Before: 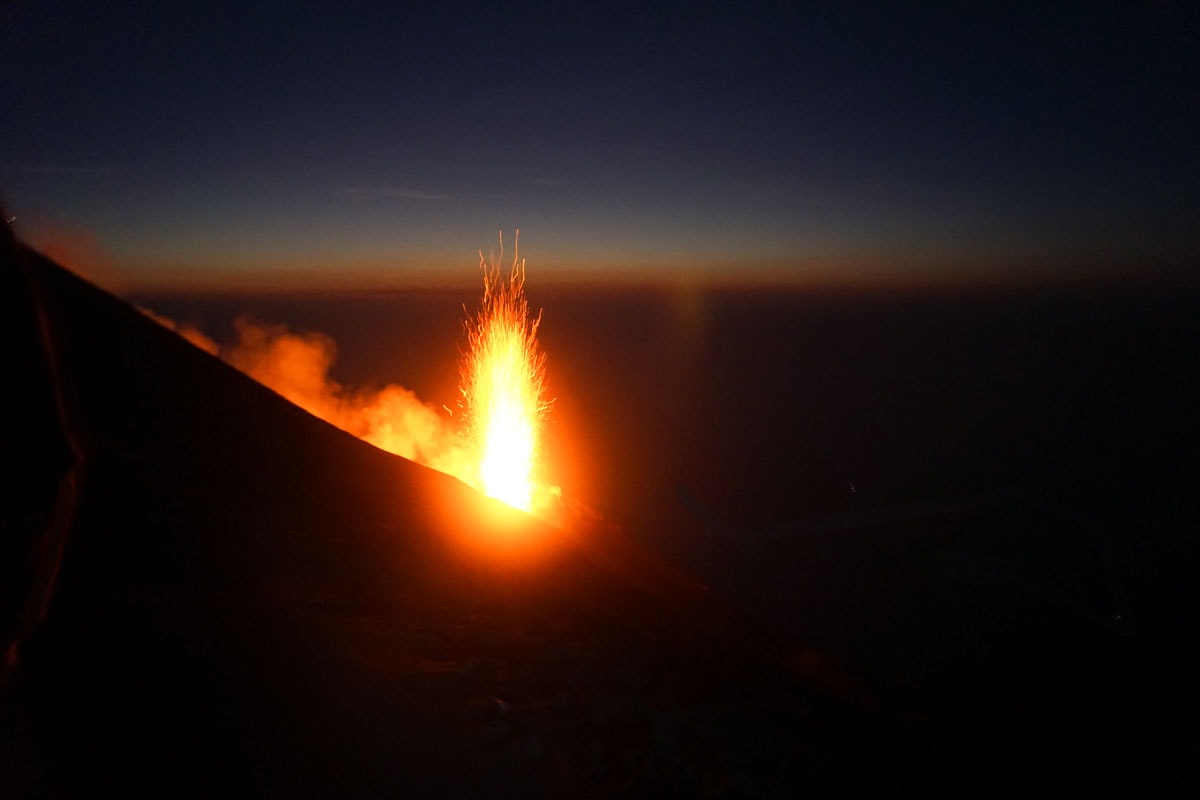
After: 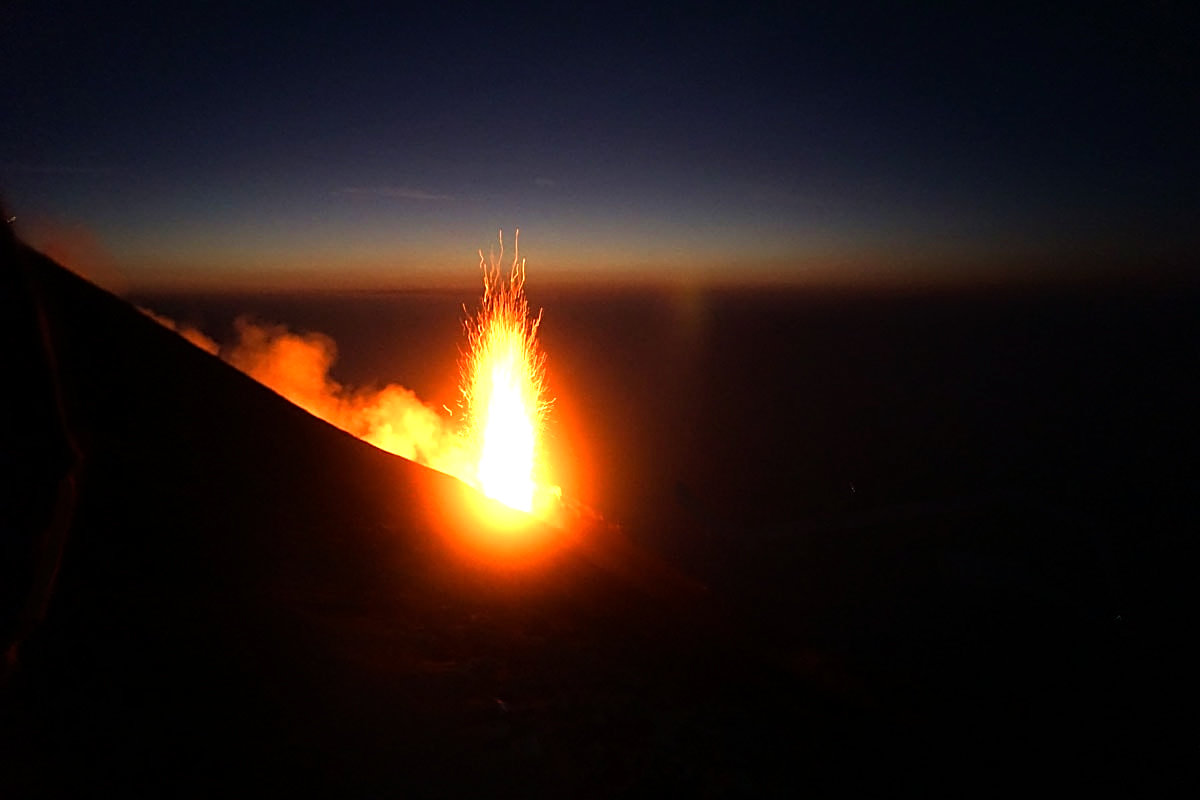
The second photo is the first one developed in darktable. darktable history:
velvia: on, module defaults
tone equalizer: -8 EV -0.787 EV, -7 EV -0.715 EV, -6 EV -0.632 EV, -5 EV -0.379 EV, -3 EV 0.367 EV, -2 EV 0.6 EV, -1 EV 0.698 EV, +0 EV 0.769 EV
sharpen: on, module defaults
